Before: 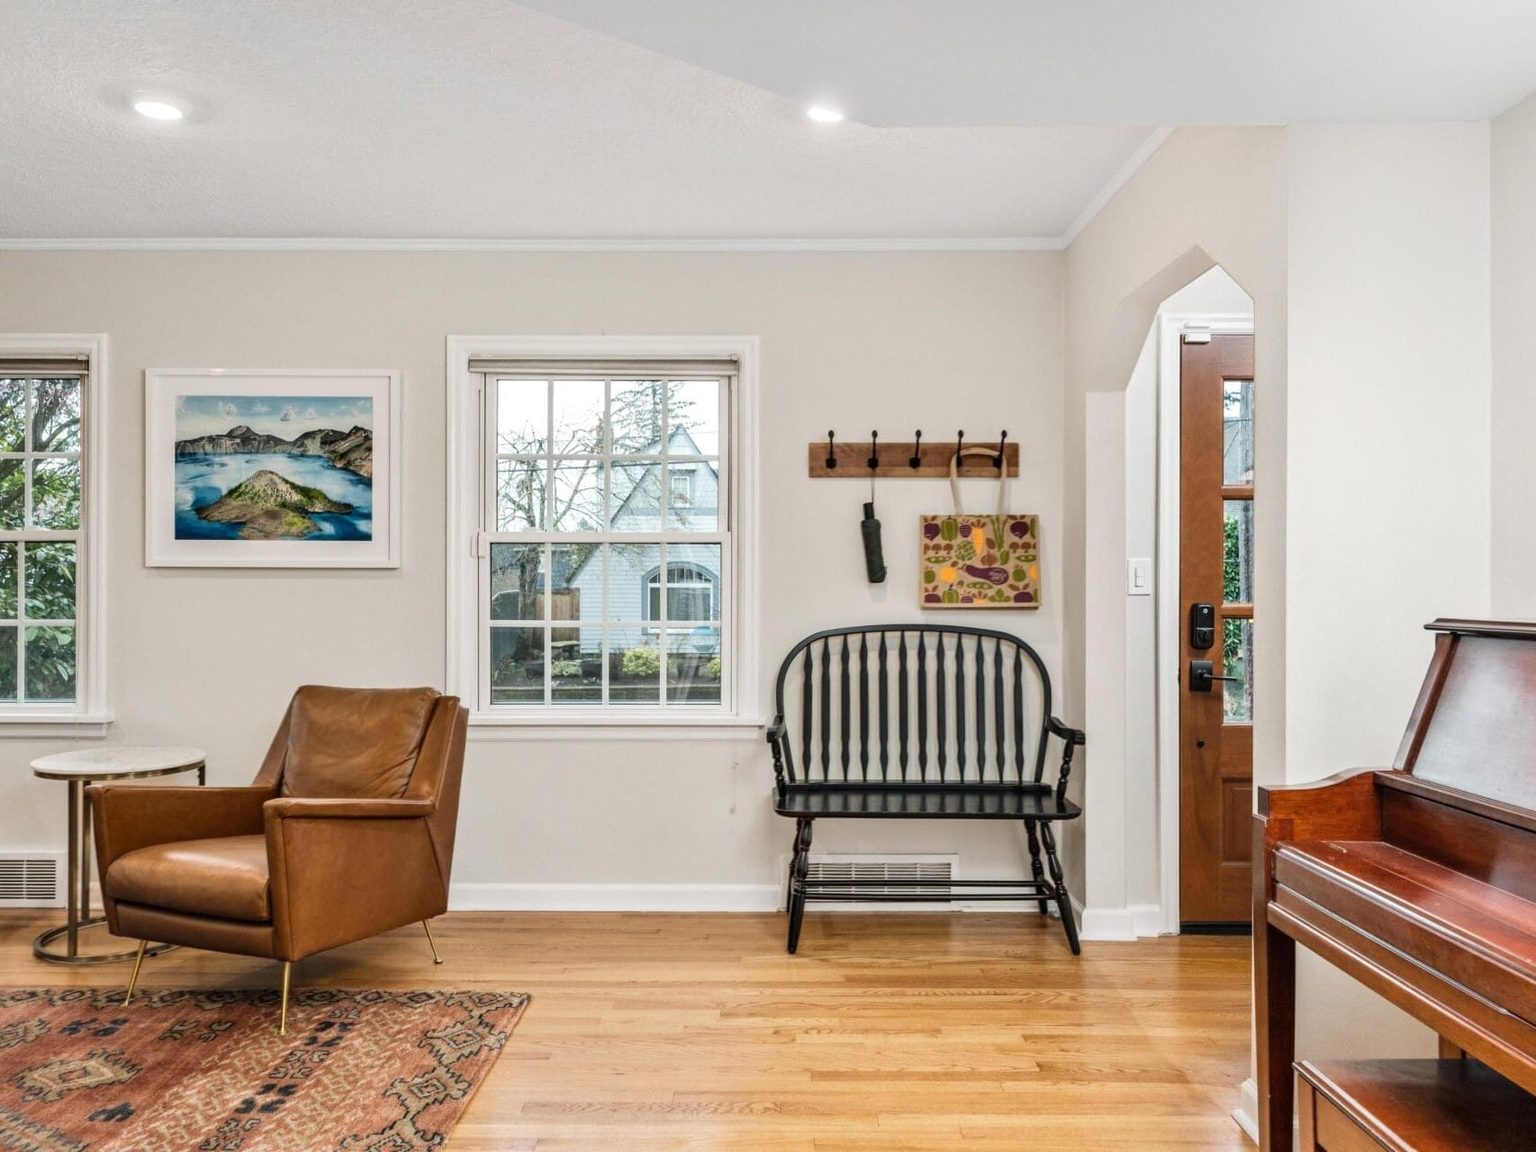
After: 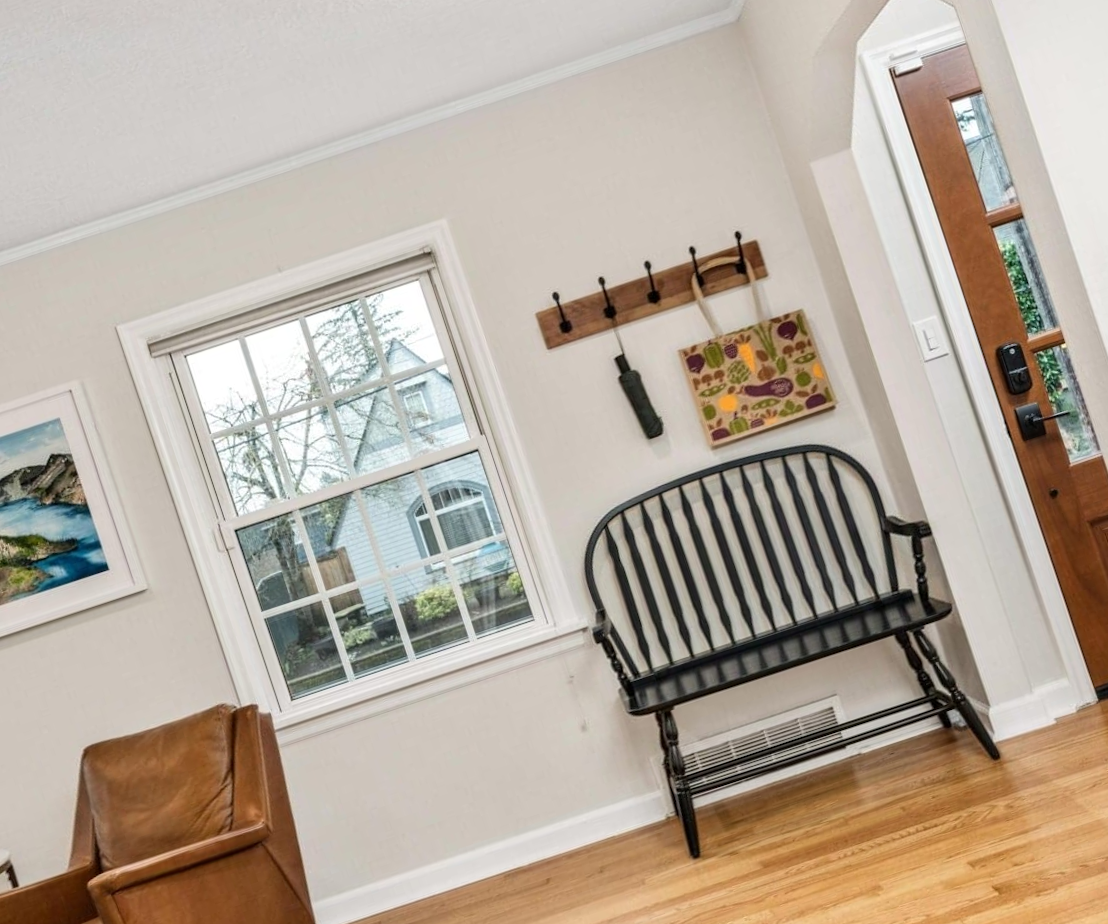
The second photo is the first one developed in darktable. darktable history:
exposure: compensate highlight preservation false
crop and rotate: angle 18.41°, left 6.763%, right 4.228%, bottom 1.061%
